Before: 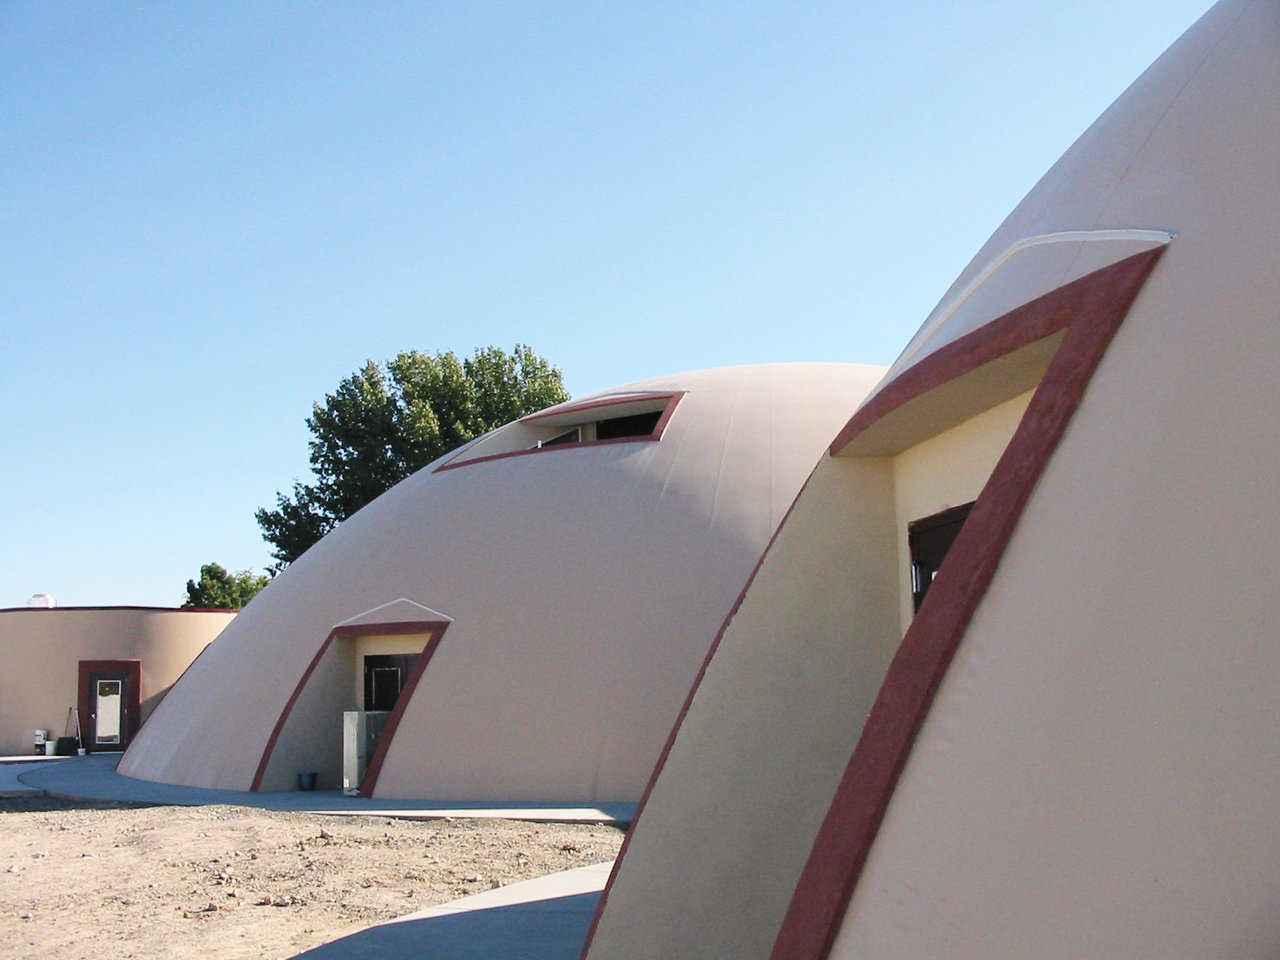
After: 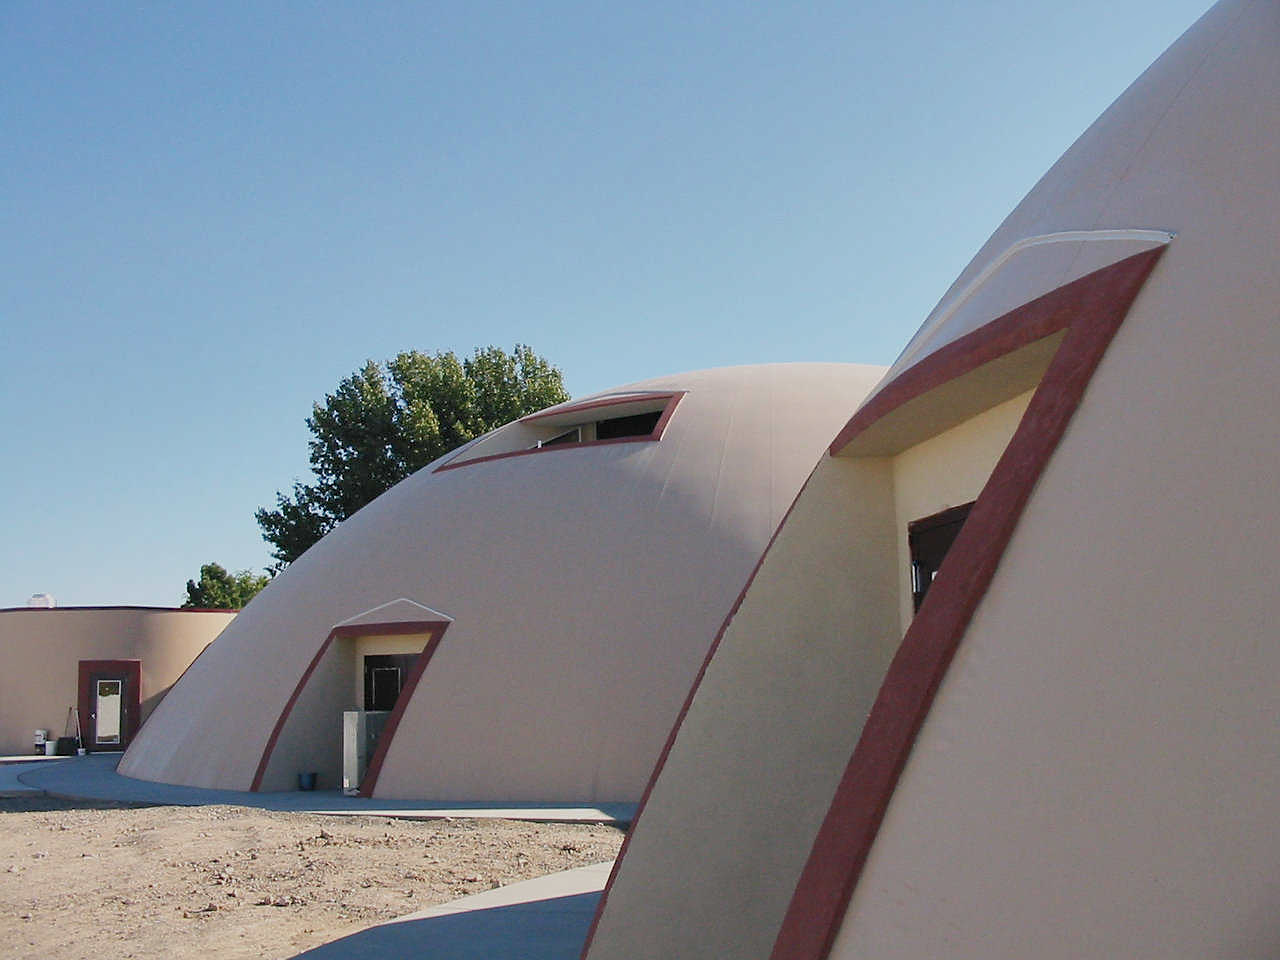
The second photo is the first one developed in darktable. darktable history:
sharpen: radius 1
shadows and highlights: on, module defaults
exposure: exposure -0.36 EV, compensate highlight preservation false
